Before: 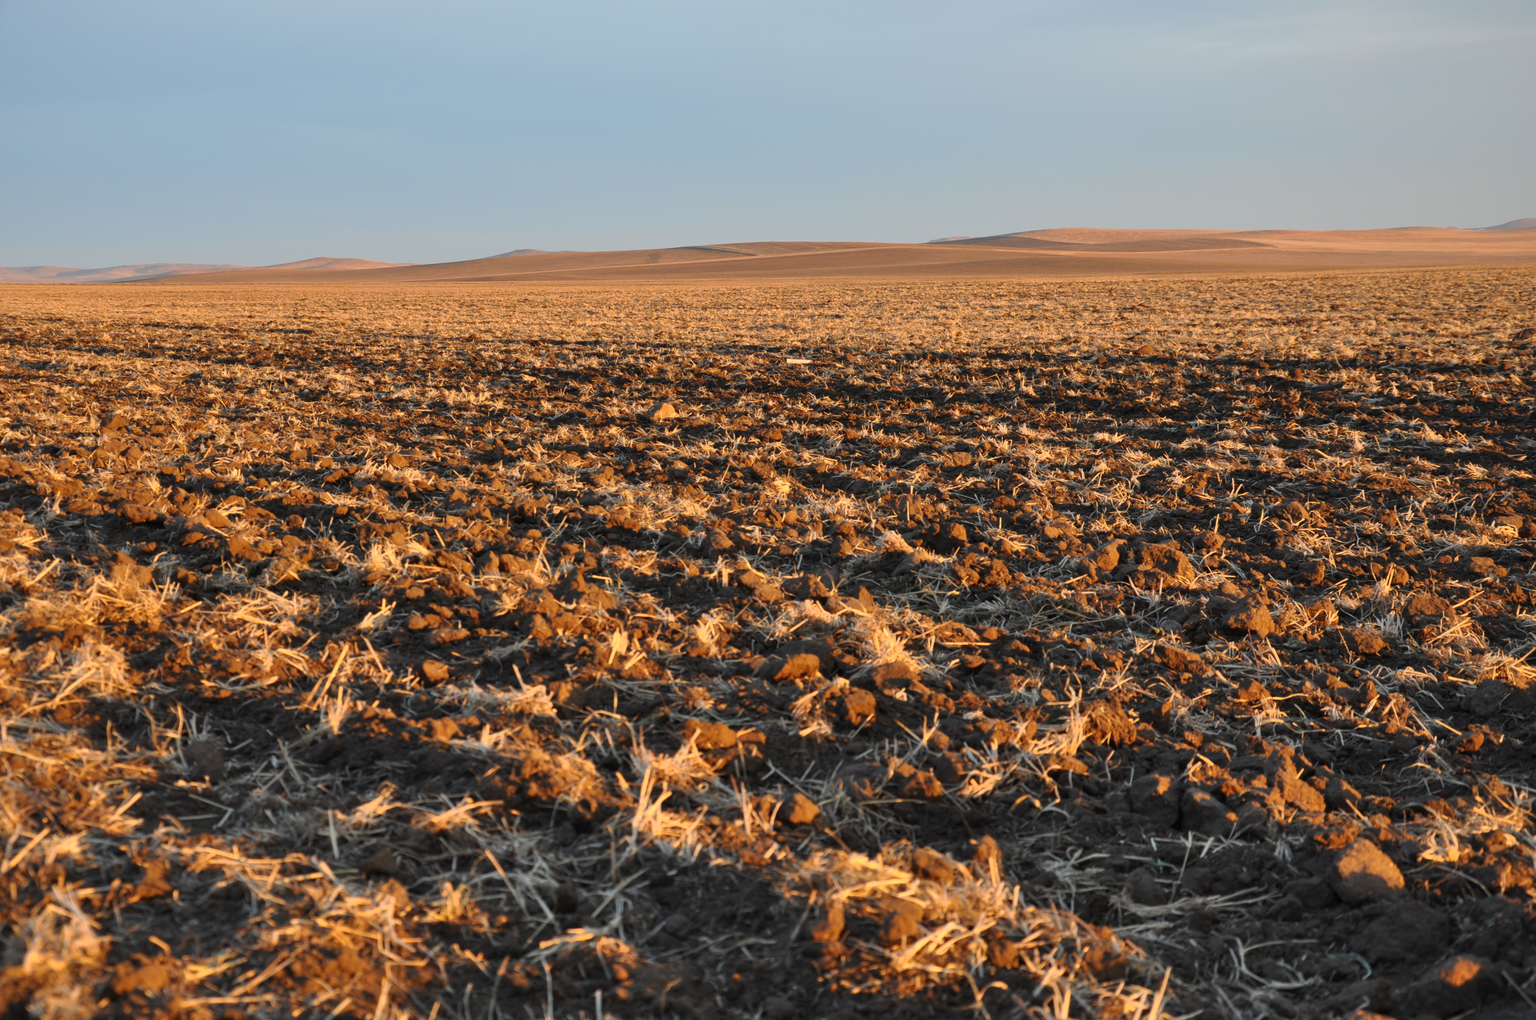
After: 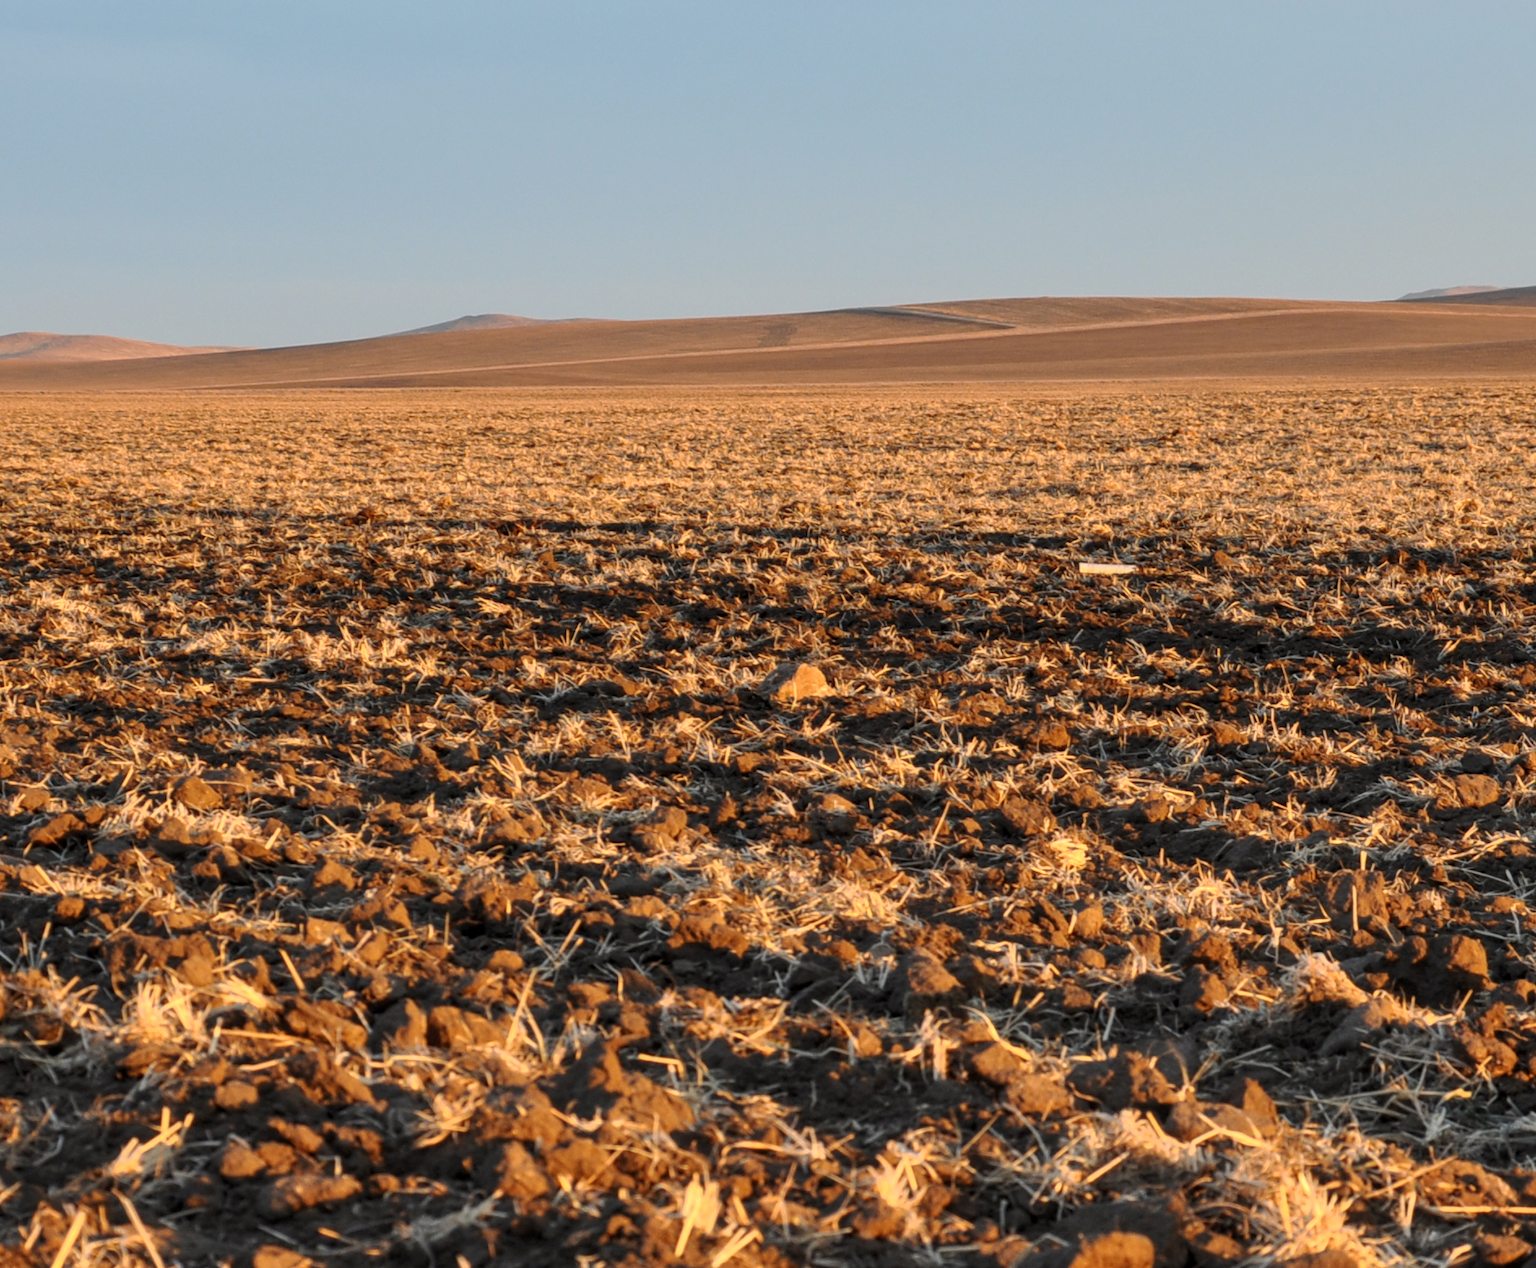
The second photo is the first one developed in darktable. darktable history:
crop: left 20.248%, top 10.86%, right 35.675%, bottom 34.321%
local contrast: on, module defaults
